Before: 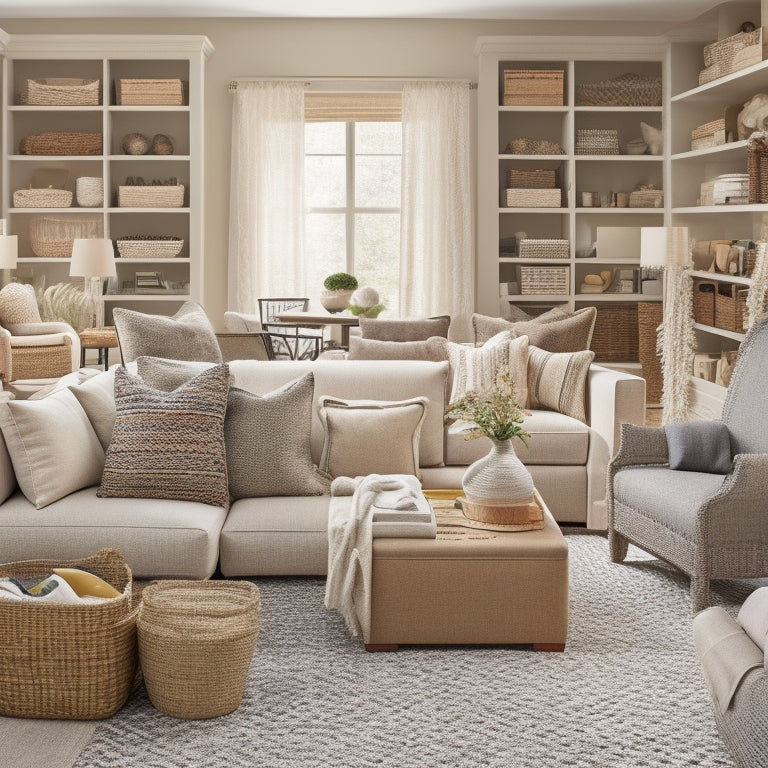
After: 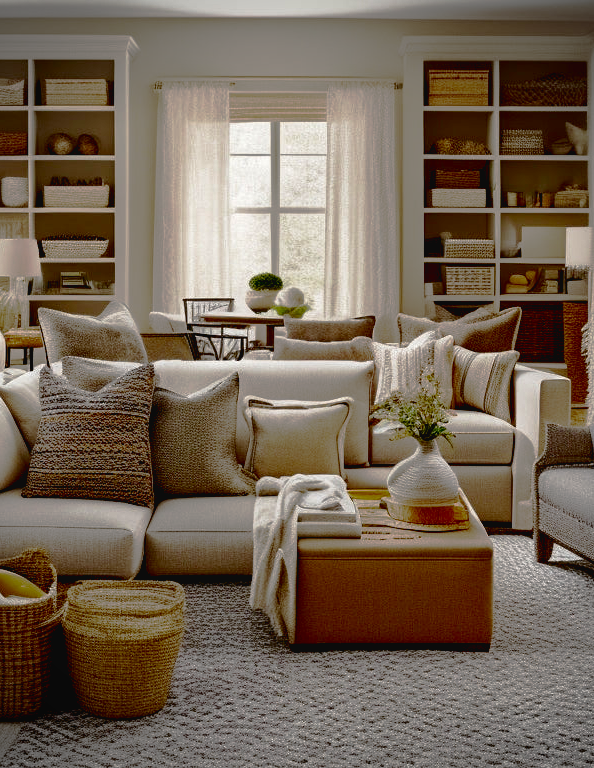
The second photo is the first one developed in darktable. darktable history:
crop: left 9.886%, right 12.683%
vignetting: on, module defaults
exposure: exposure -0.066 EV, compensate highlight preservation false
contrast brightness saturation: brightness -0.525
base curve: curves: ch0 [(0.065, 0.026) (0.236, 0.358) (0.53, 0.546) (0.777, 0.841) (0.924, 0.992)], preserve colors none
color calibration: illuminant same as pipeline (D50), adaptation XYZ, x 0.346, y 0.358, temperature 5007.65 K
color balance rgb: linear chroma grading › global chroma 14.699%, perceptual saturation grading › global saturation -0.03%, global vibrance 20%
